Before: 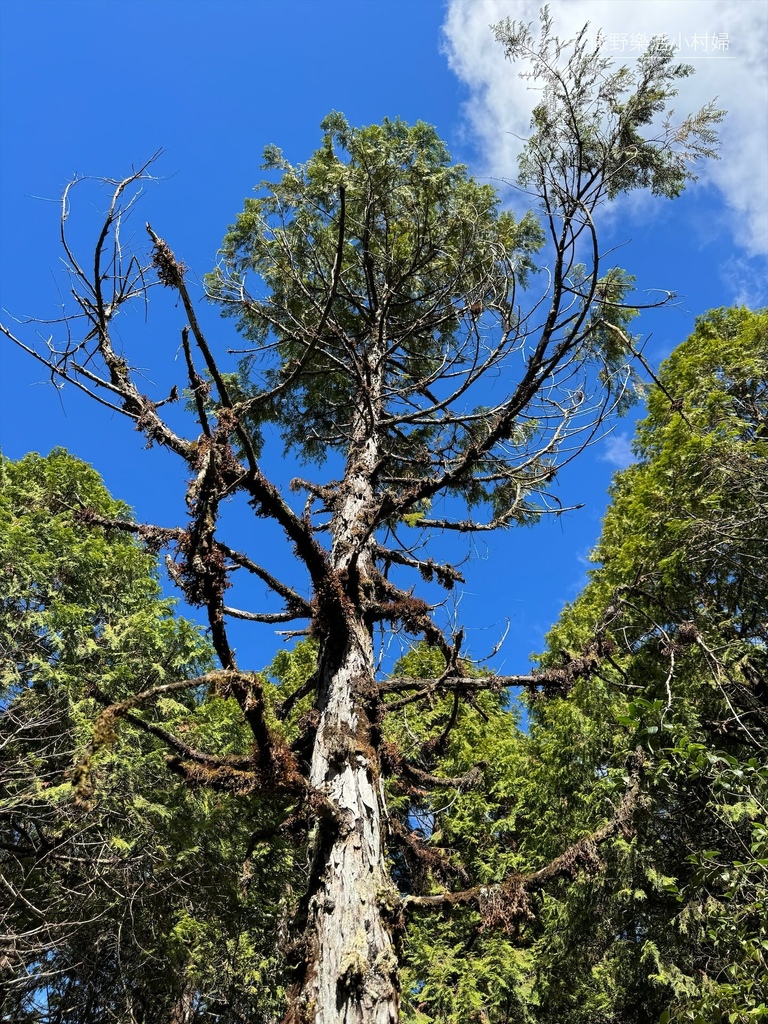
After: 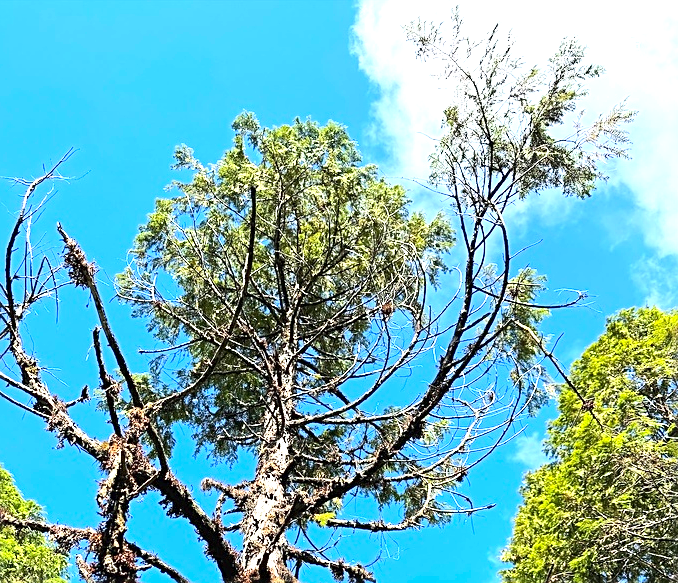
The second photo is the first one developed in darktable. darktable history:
sharpen: on, module defaults
exposure: black level correction 0, exposure 1.2 EV, compensate highlight preservation false
crop and rotate: left 11.627%, bottom 43.051%
contrast brightness saturation: contrast 0.205, brightness 0.165, saturation 0.222
